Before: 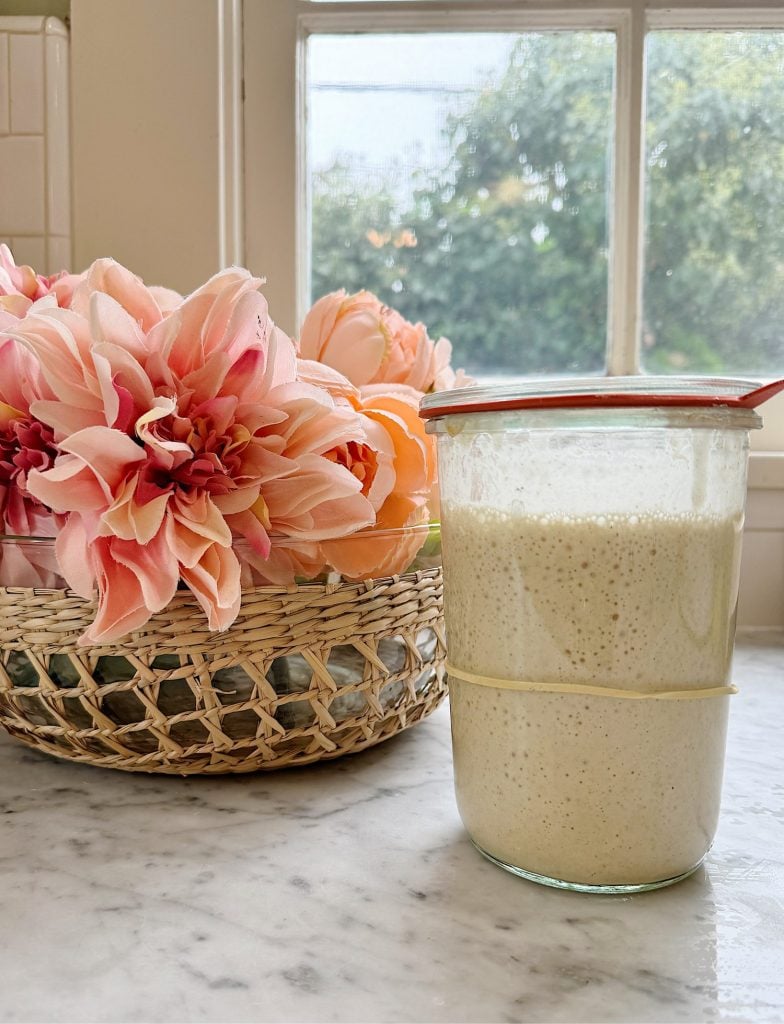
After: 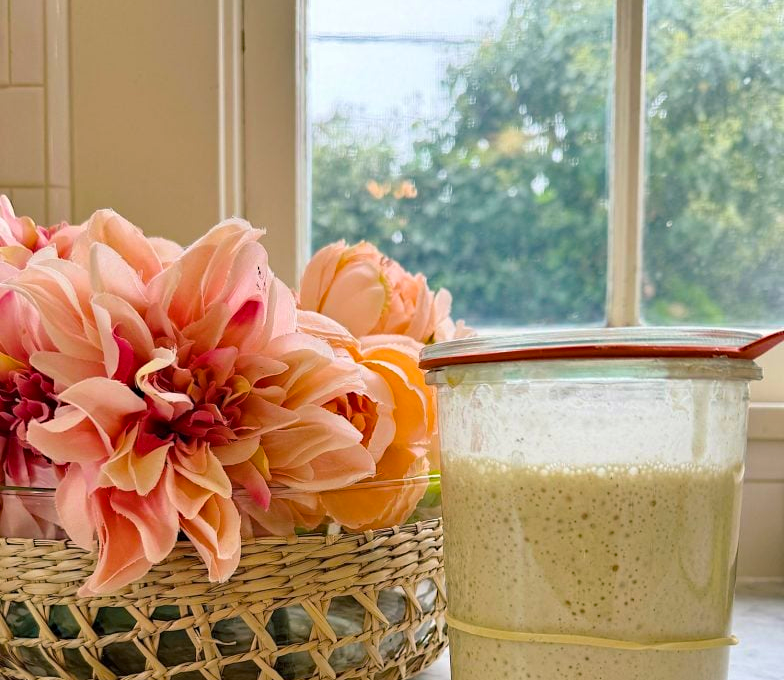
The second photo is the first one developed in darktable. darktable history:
velvia: strength 8.85%
color balance rgb: shadows lift › chroma 5.661%, shadows lift › hue 237.04°, perceptual saturation grading › global saturation 16.405%, global vibrance 20%
crop and rotate: top 4.797%, bottom 28.745%
haze removal: adaptive false
